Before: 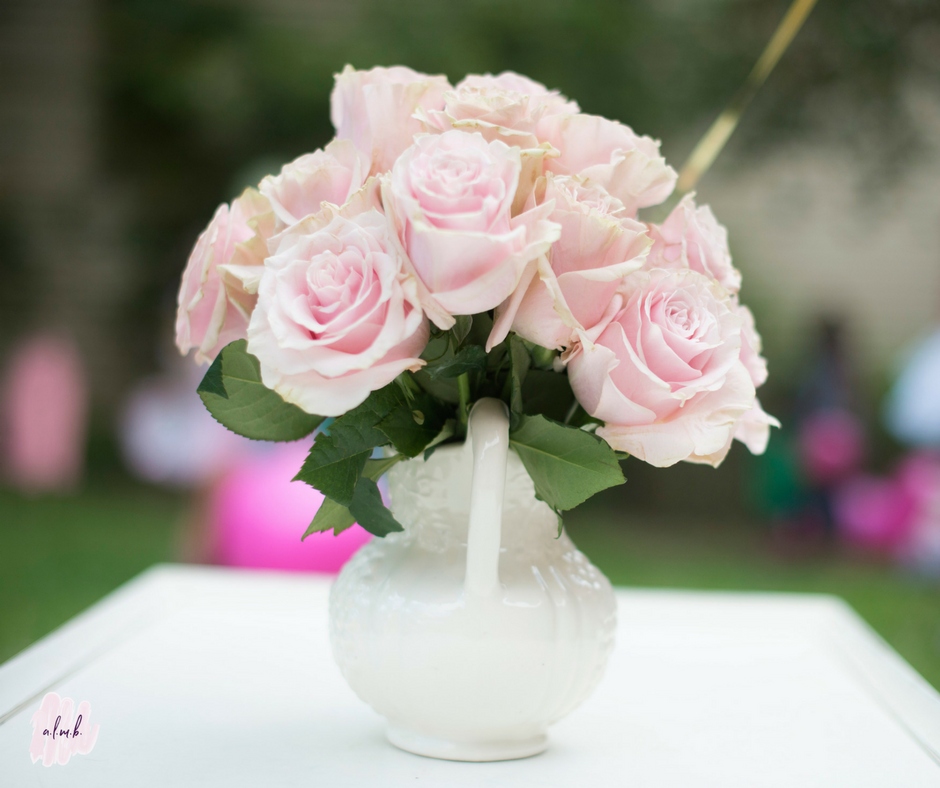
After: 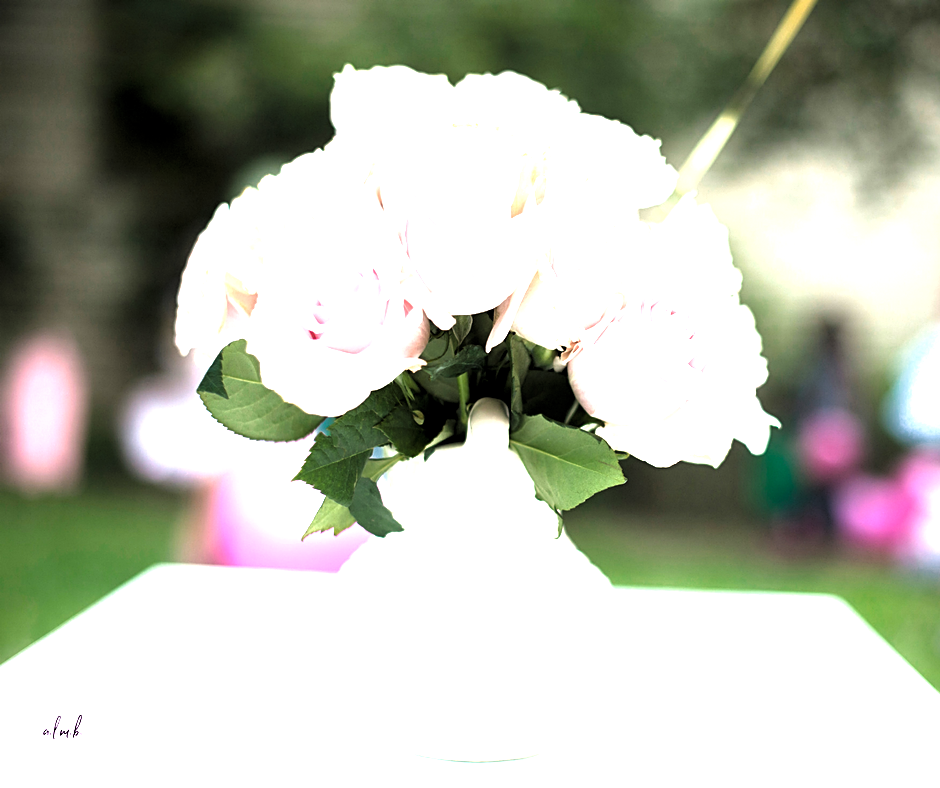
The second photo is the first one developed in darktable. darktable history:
filmic rgb: black relative exposure -5.73 EV, white relative exposure 3.39 EV, hardness 3.68
sharpen: on, module defaults
levels: levels [0.044, 0.475, 0.791]
color zones: curves: ch0 [(0.25, 0.5) (0.636, 0.25) (0.75, 0.5)]
shadows and highlights: radius 125.6, shadows 21.27, highlights -22.73, low approximation 0.01
exposure: black level correction 0, exposure 1.098 EV, compensate highlight preservation false
